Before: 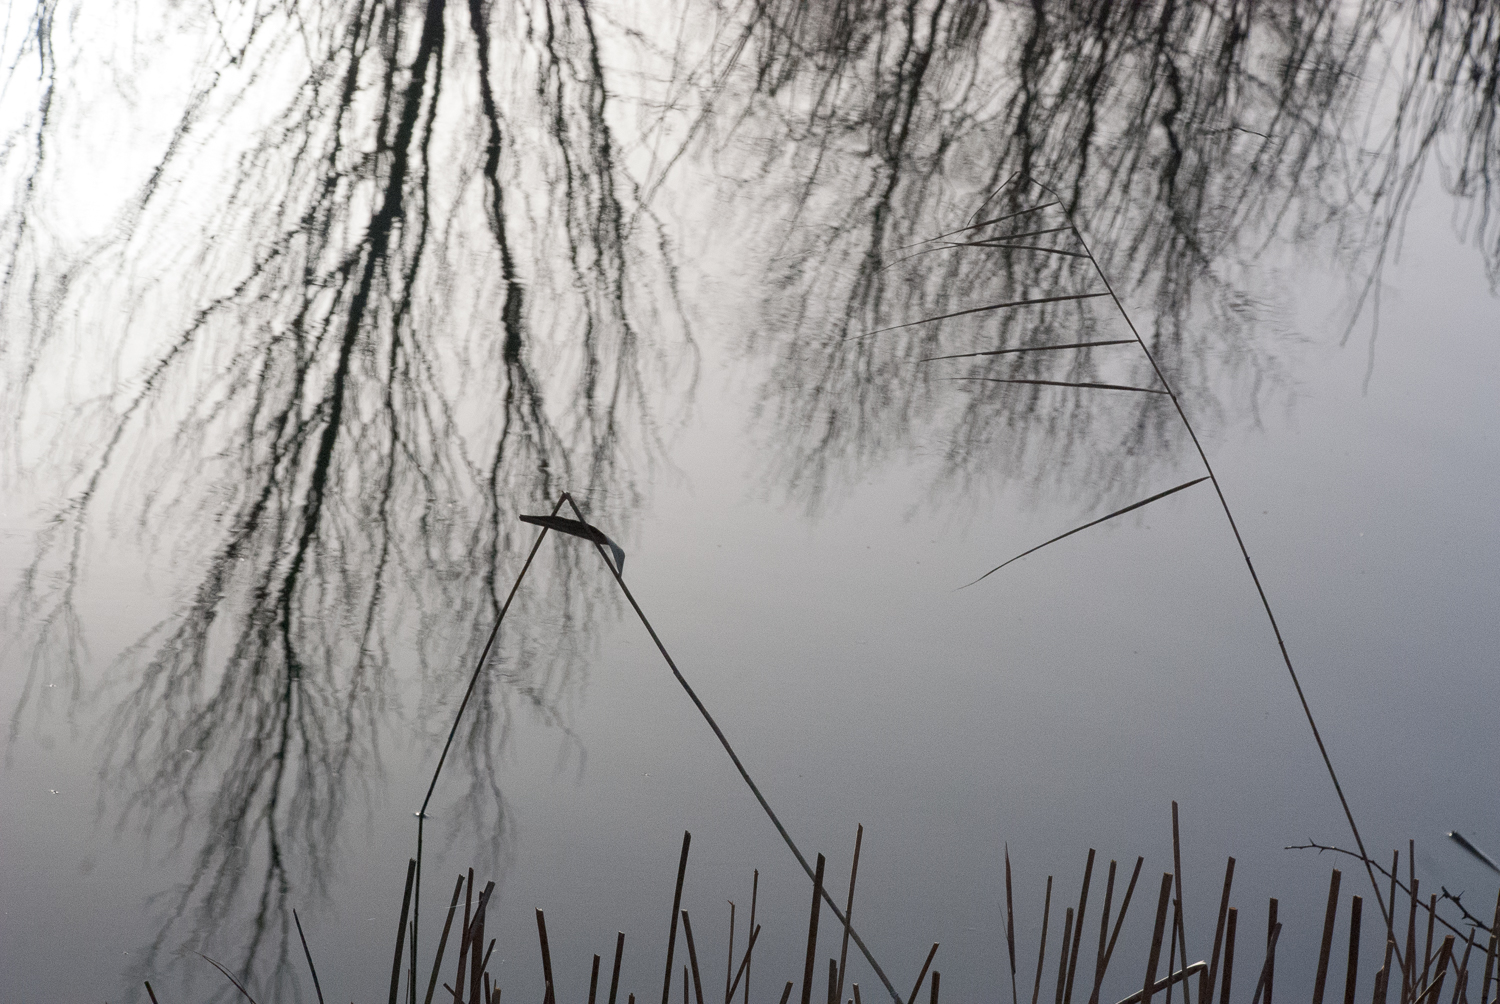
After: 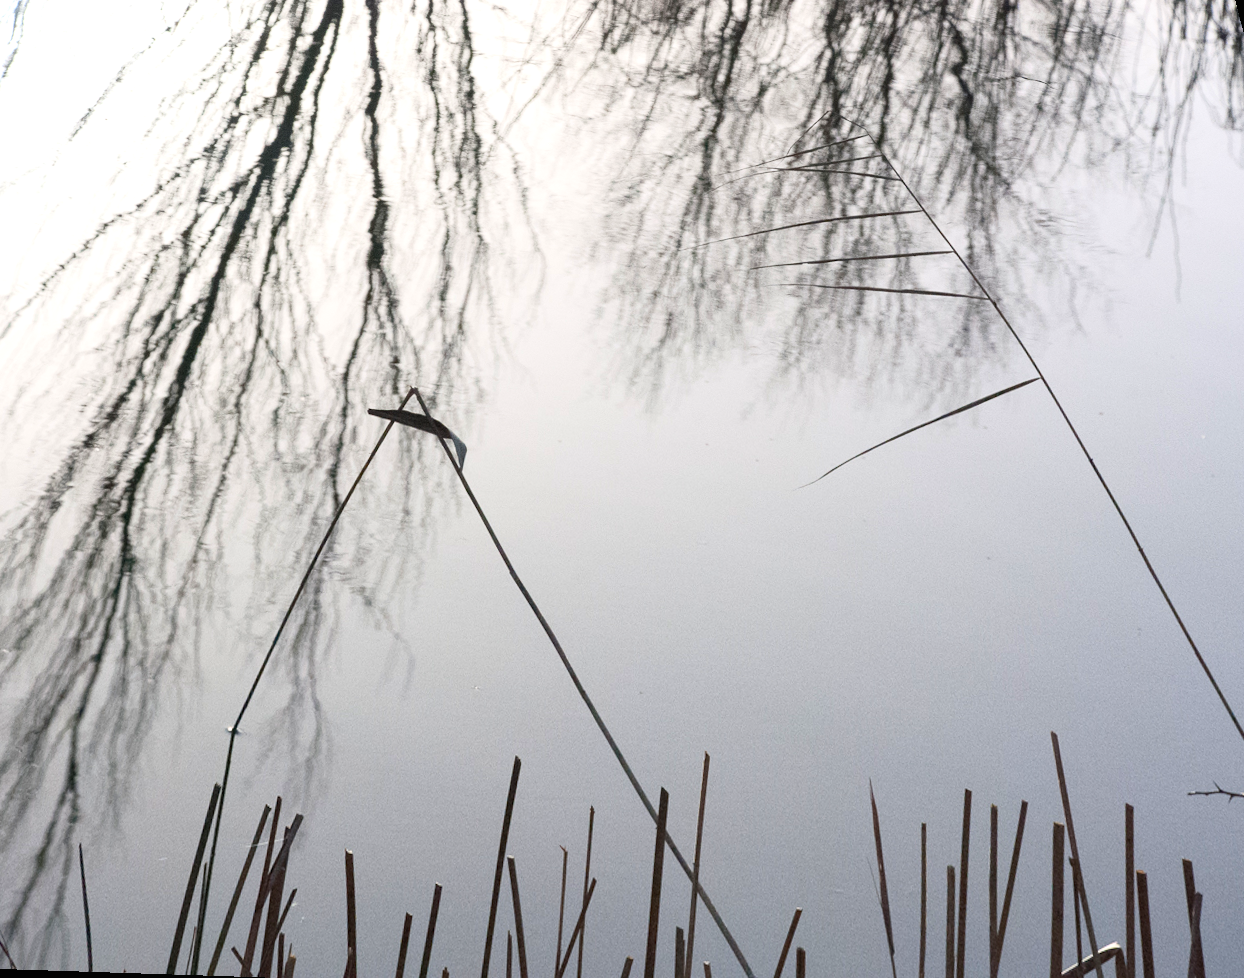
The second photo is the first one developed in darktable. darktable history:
contrast brightness saturation: contrast 0.2, brightness 0.16, saturation 0.22
rotate and perspective: rotation 0.72°, lens shift (vertical) -0.352, lens shift (horizontal) -0.051, crop left 0.152, crop right 0.859, crop top 0.019, crop bottom 0.964
exposure: black level correction 0, exposure 0.5 EV, compensate highlight preservation false
